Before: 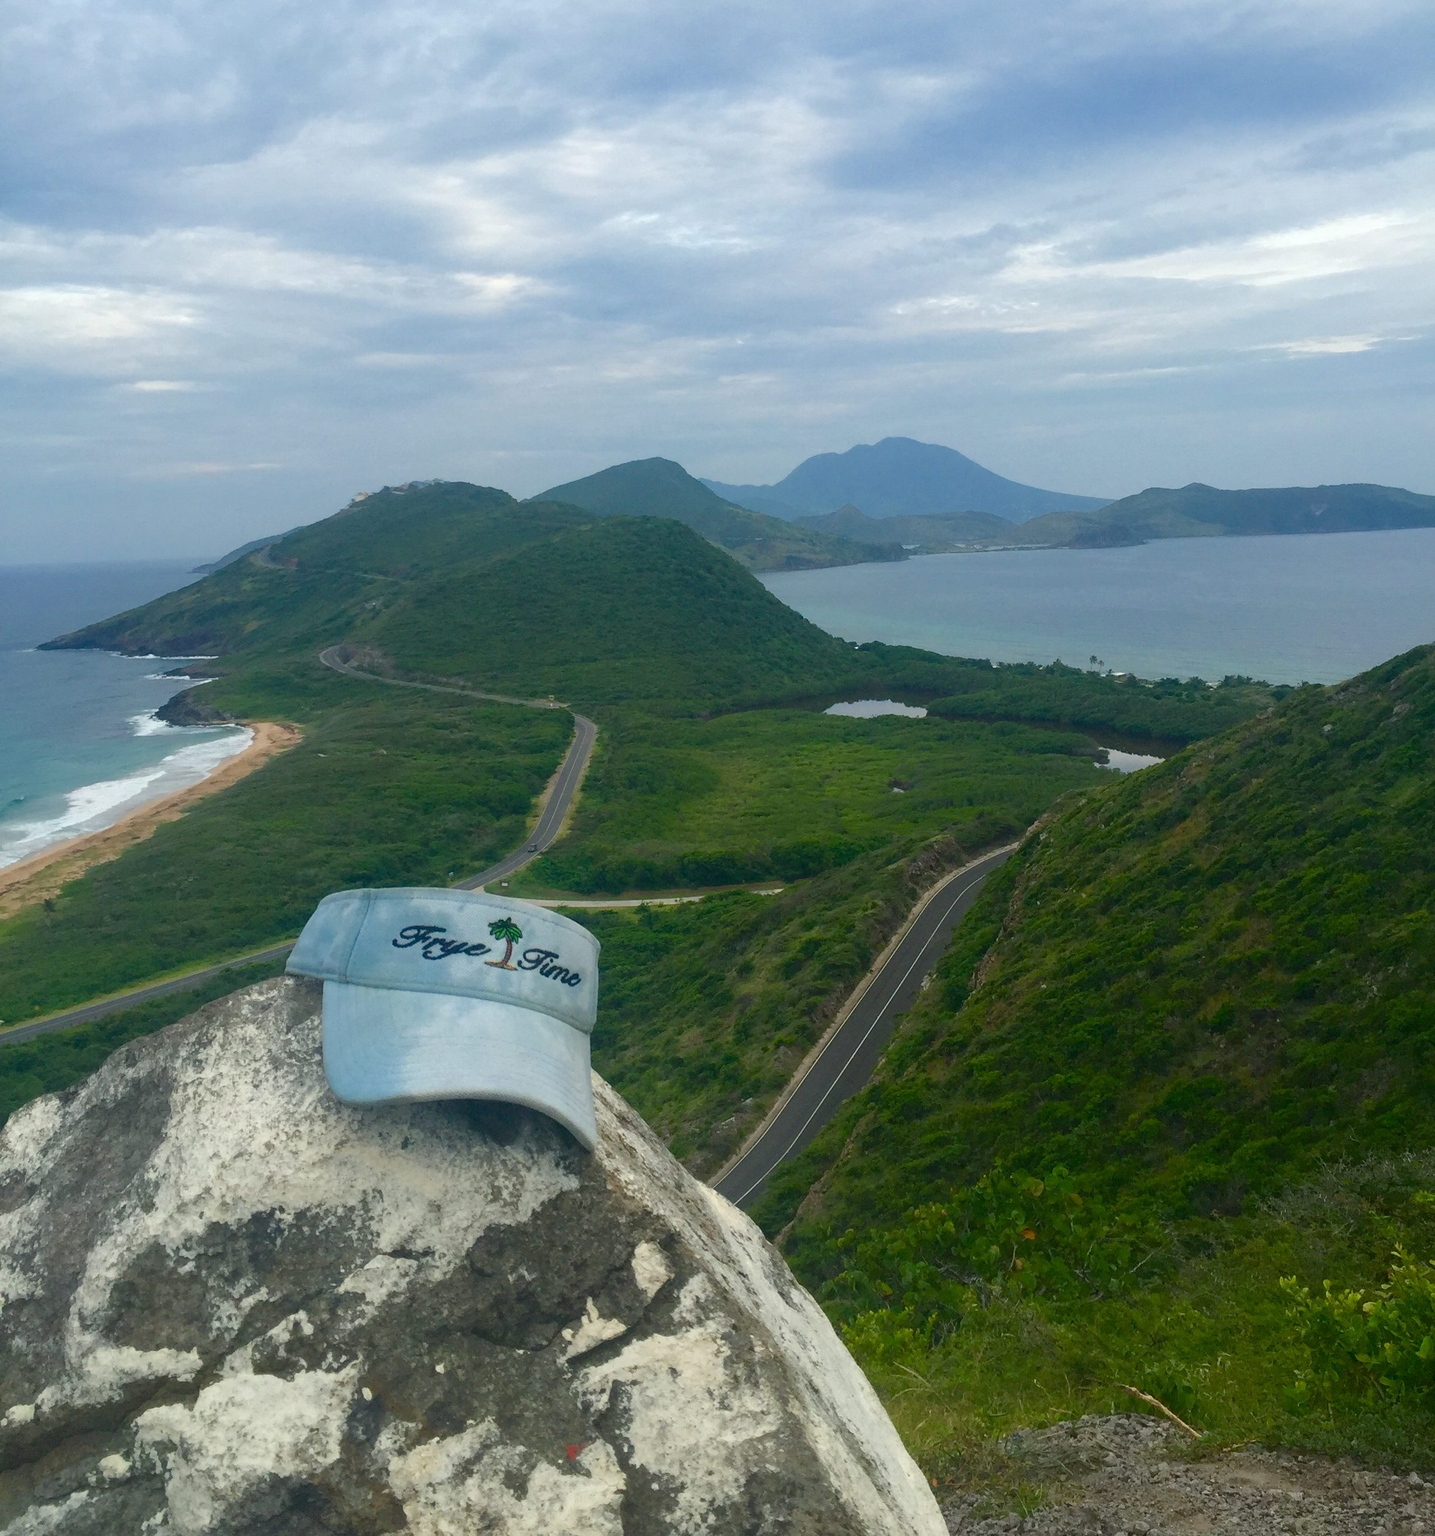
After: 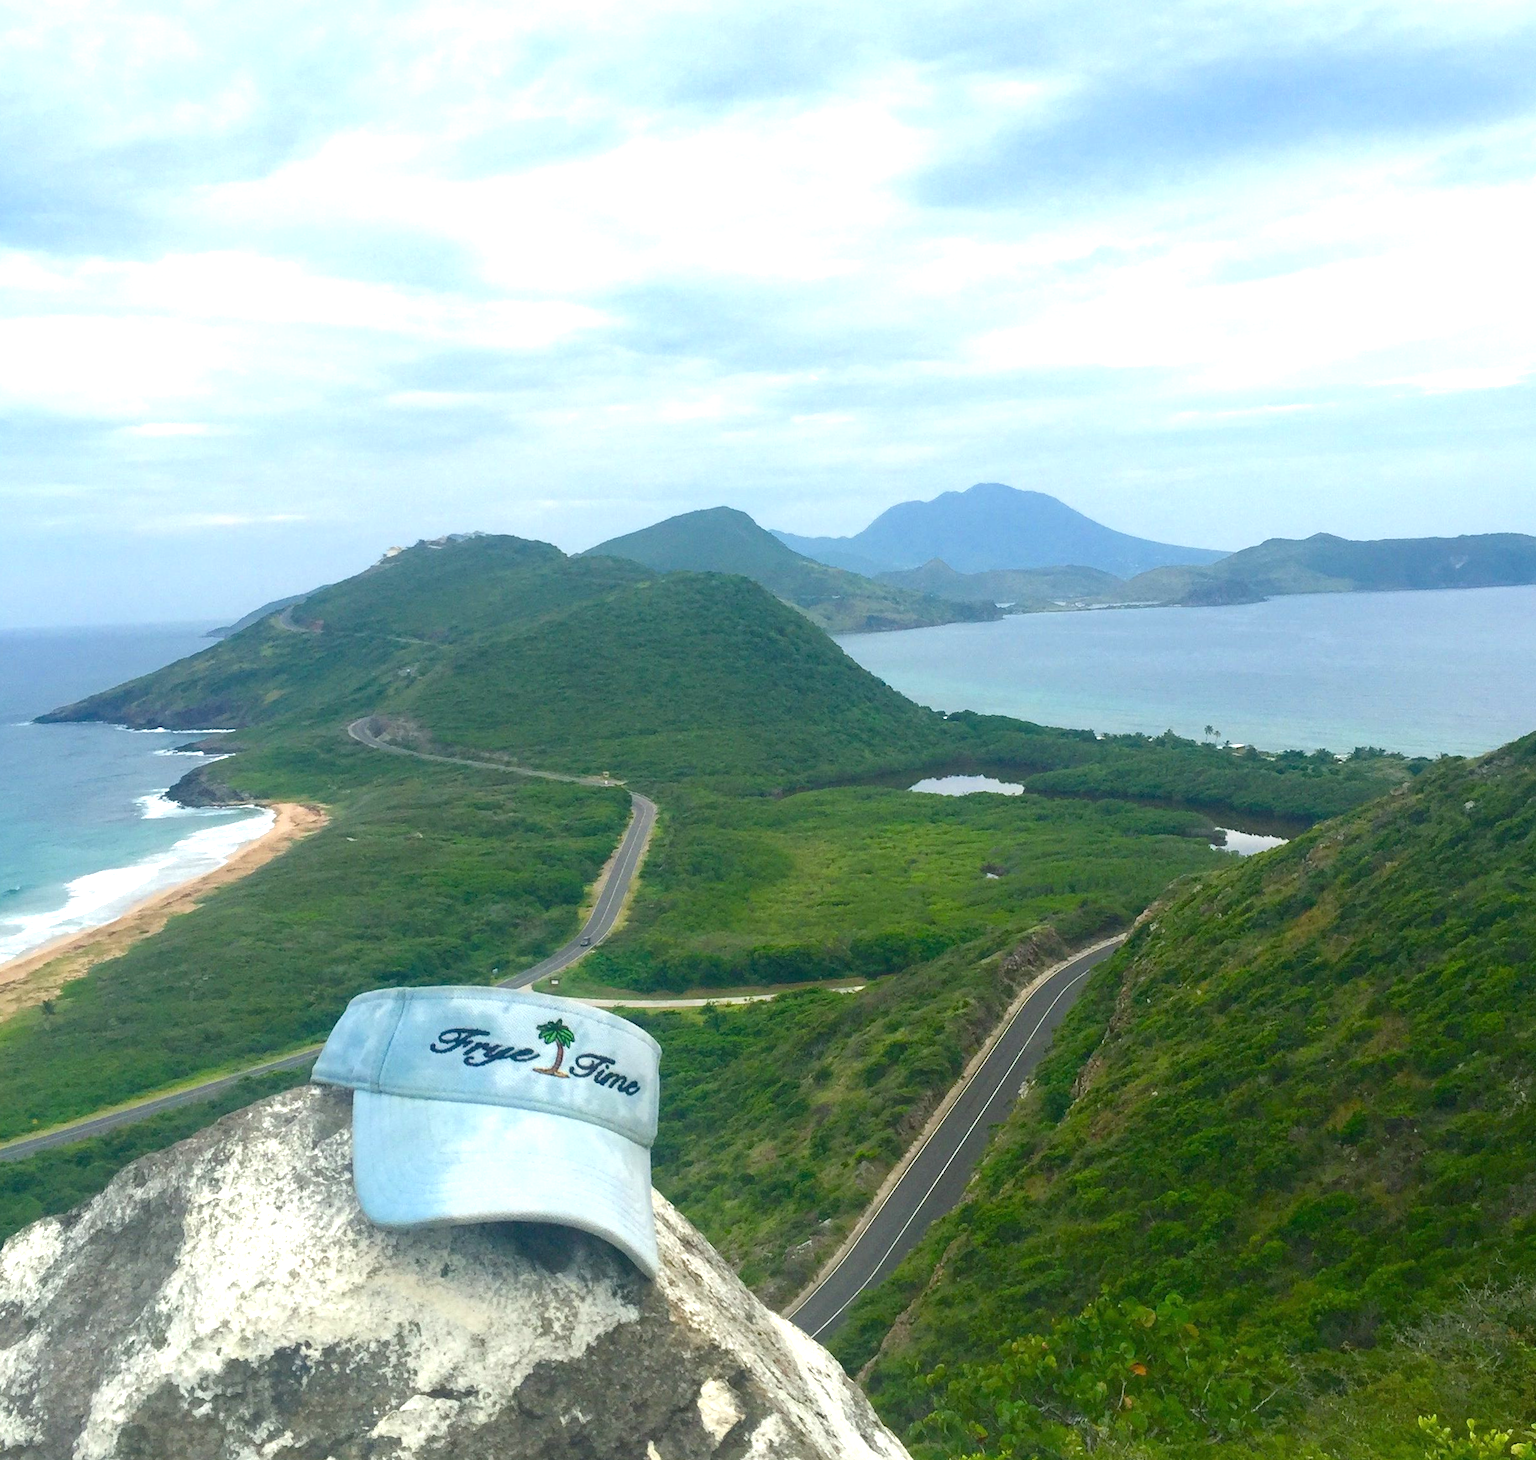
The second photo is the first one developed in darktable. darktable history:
crop and rotate: angle 0.2°, left 0.275%, right 3.127%, bottom 14.18%
exposure: exposure 1 EV, compensate highlight preservation false
